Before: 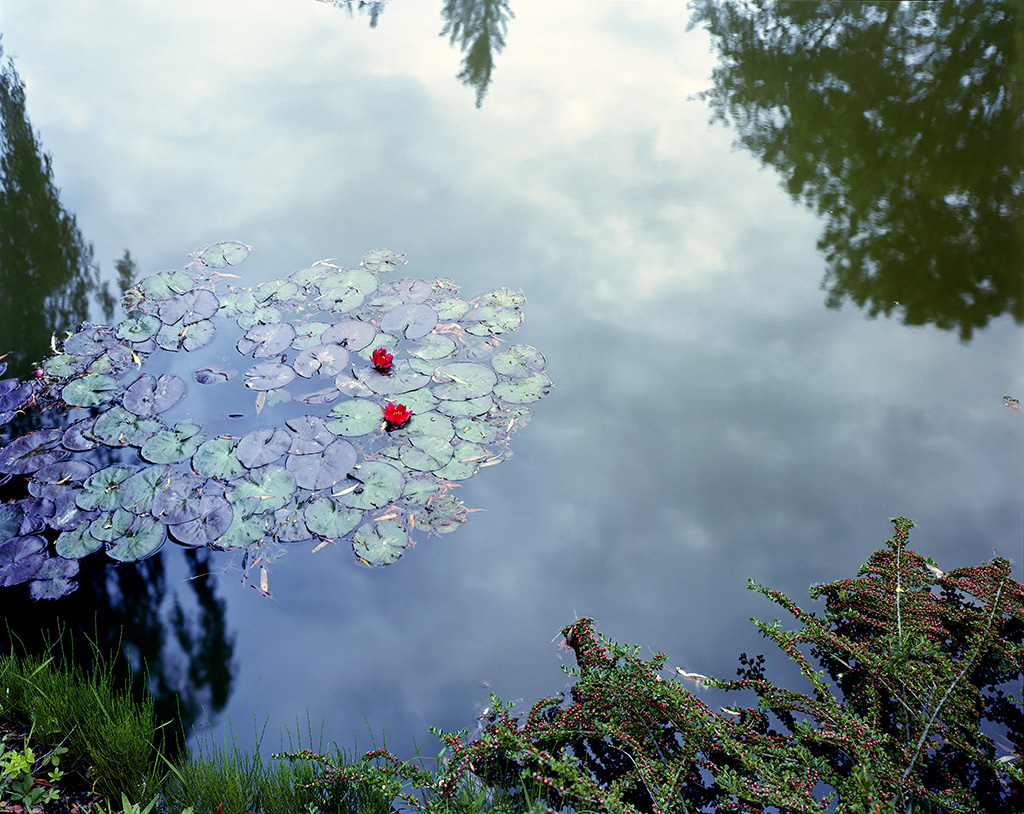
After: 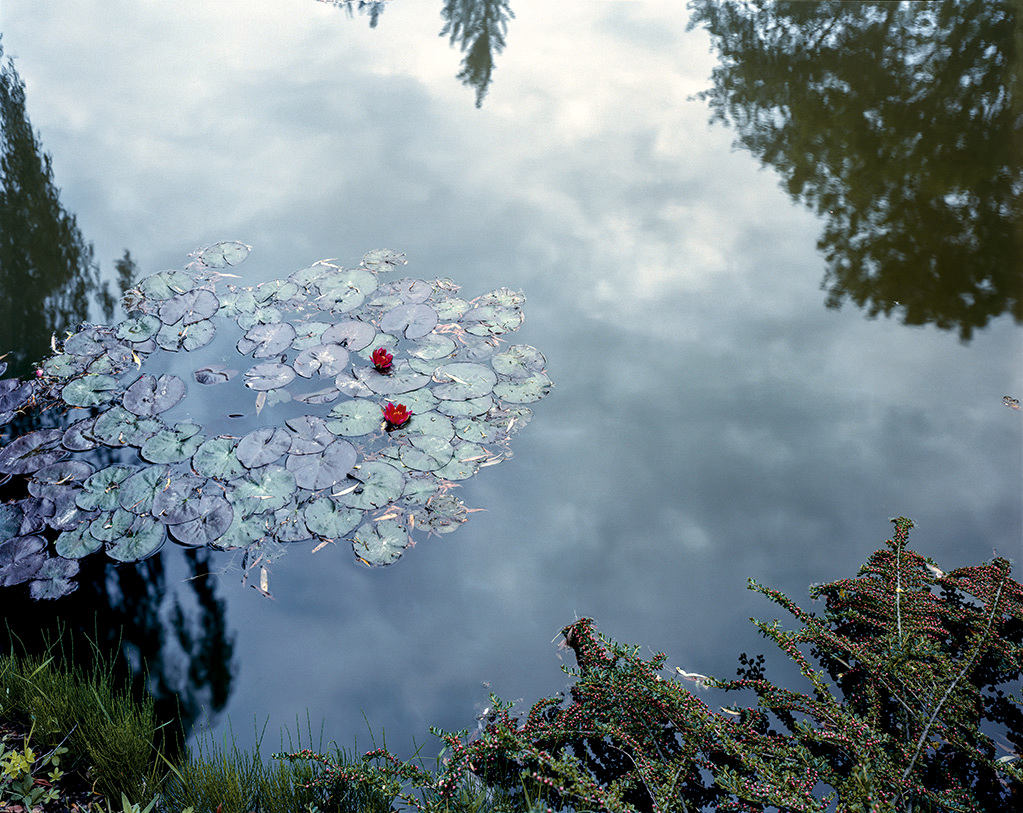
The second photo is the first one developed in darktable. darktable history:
local contrast: on, module defaults
crop and rotate: left 0.092%, bottom 0.004%
